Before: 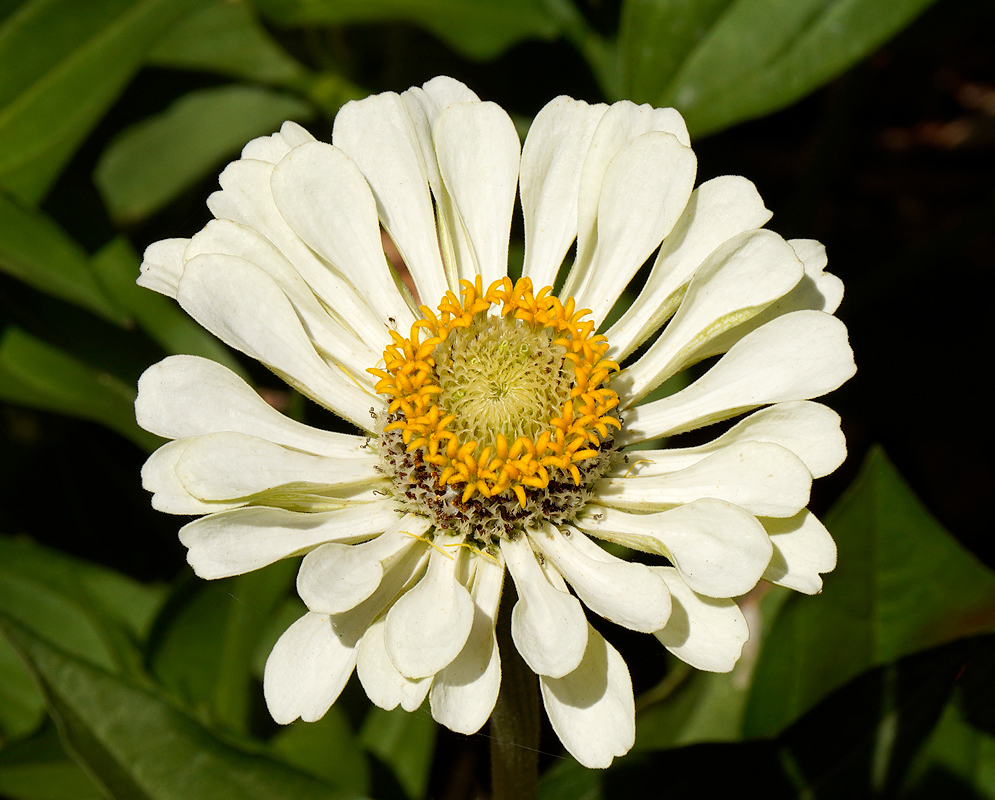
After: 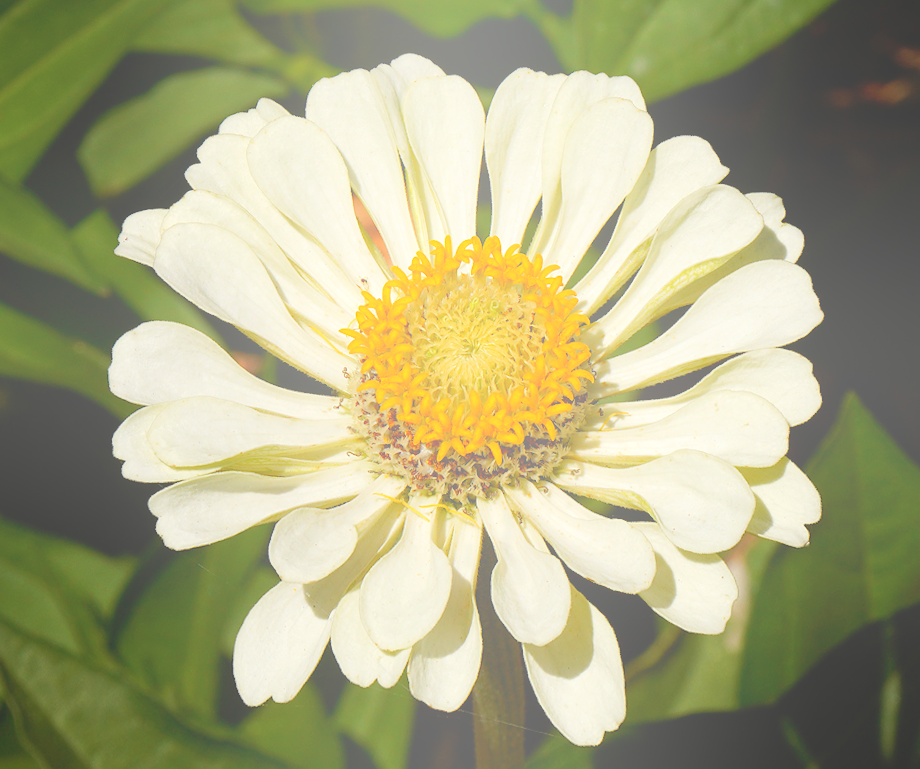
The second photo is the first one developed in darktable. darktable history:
rotate and perspective: rotation -1.68°, lens shift (vertical) -0.146, crop left 0.049, crop right 0.912, crop top 0.032, crop bottom 0.96
bloom: size 40%
